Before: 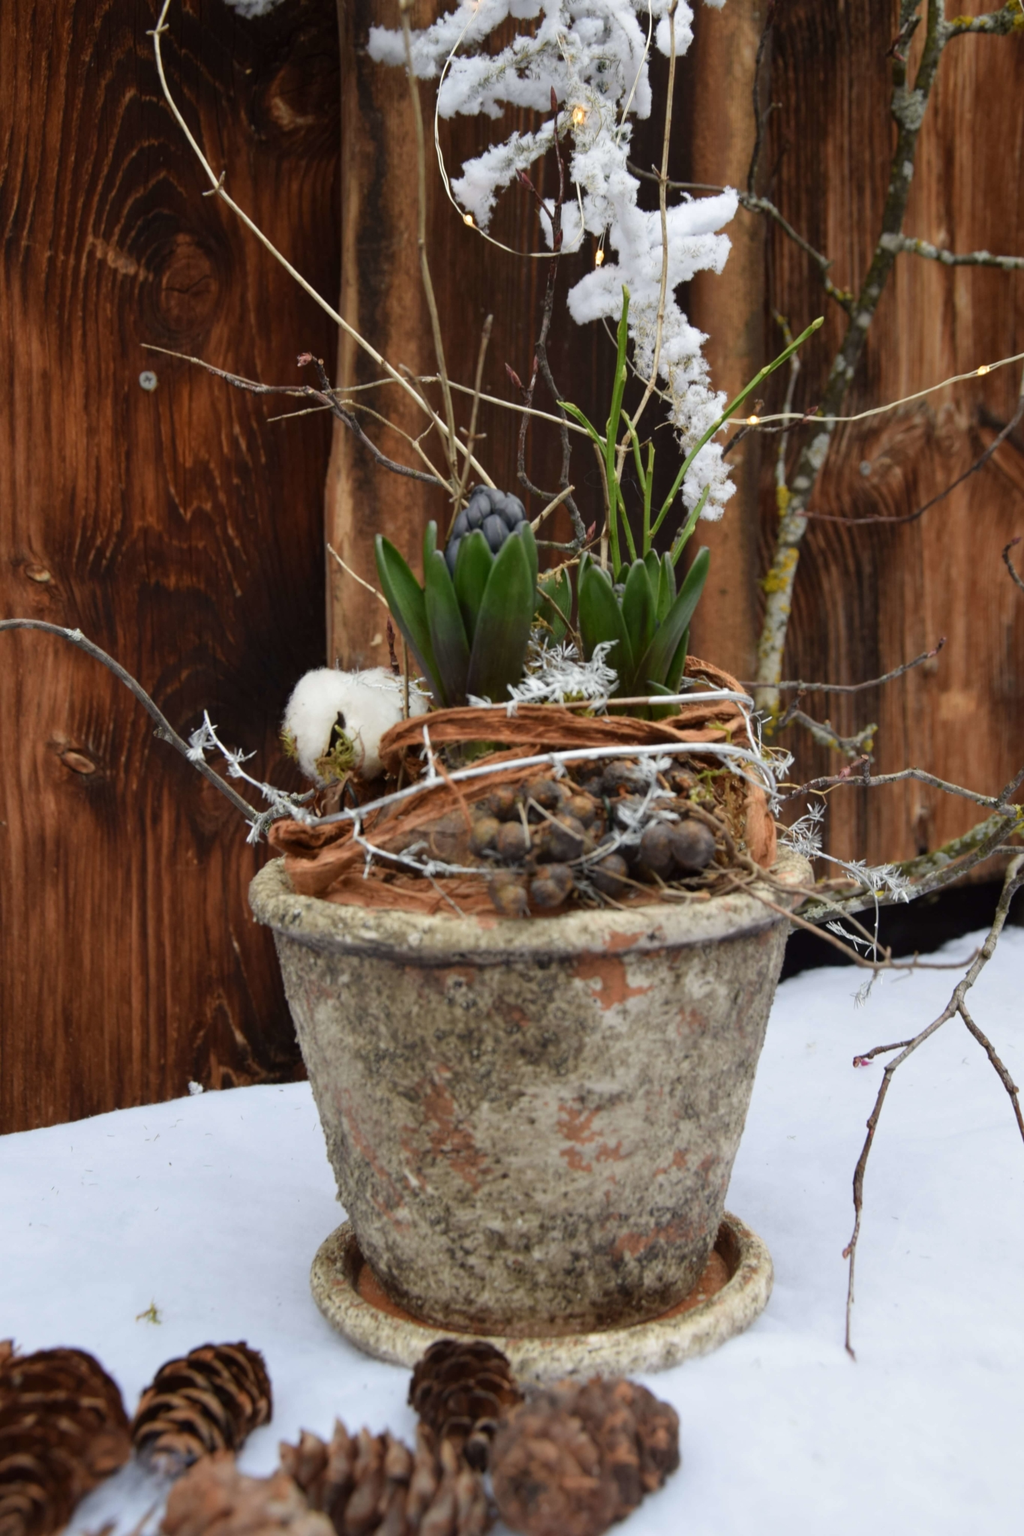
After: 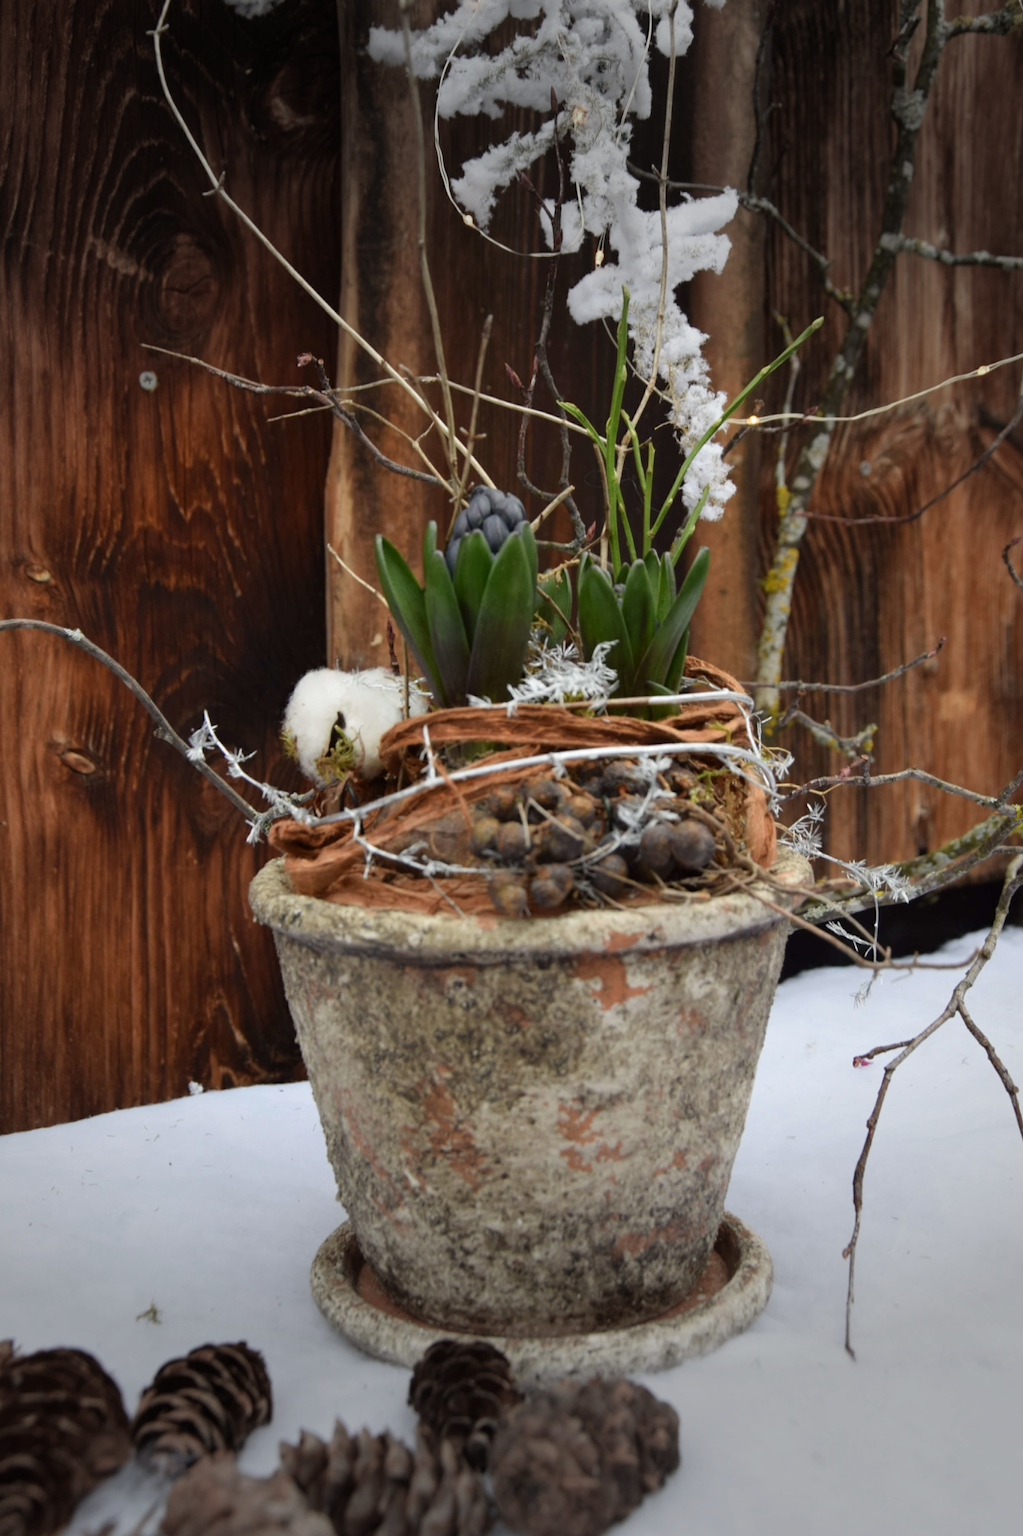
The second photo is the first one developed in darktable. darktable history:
vignetting: fall-off start 70.22%, width/height ratio 1.333
